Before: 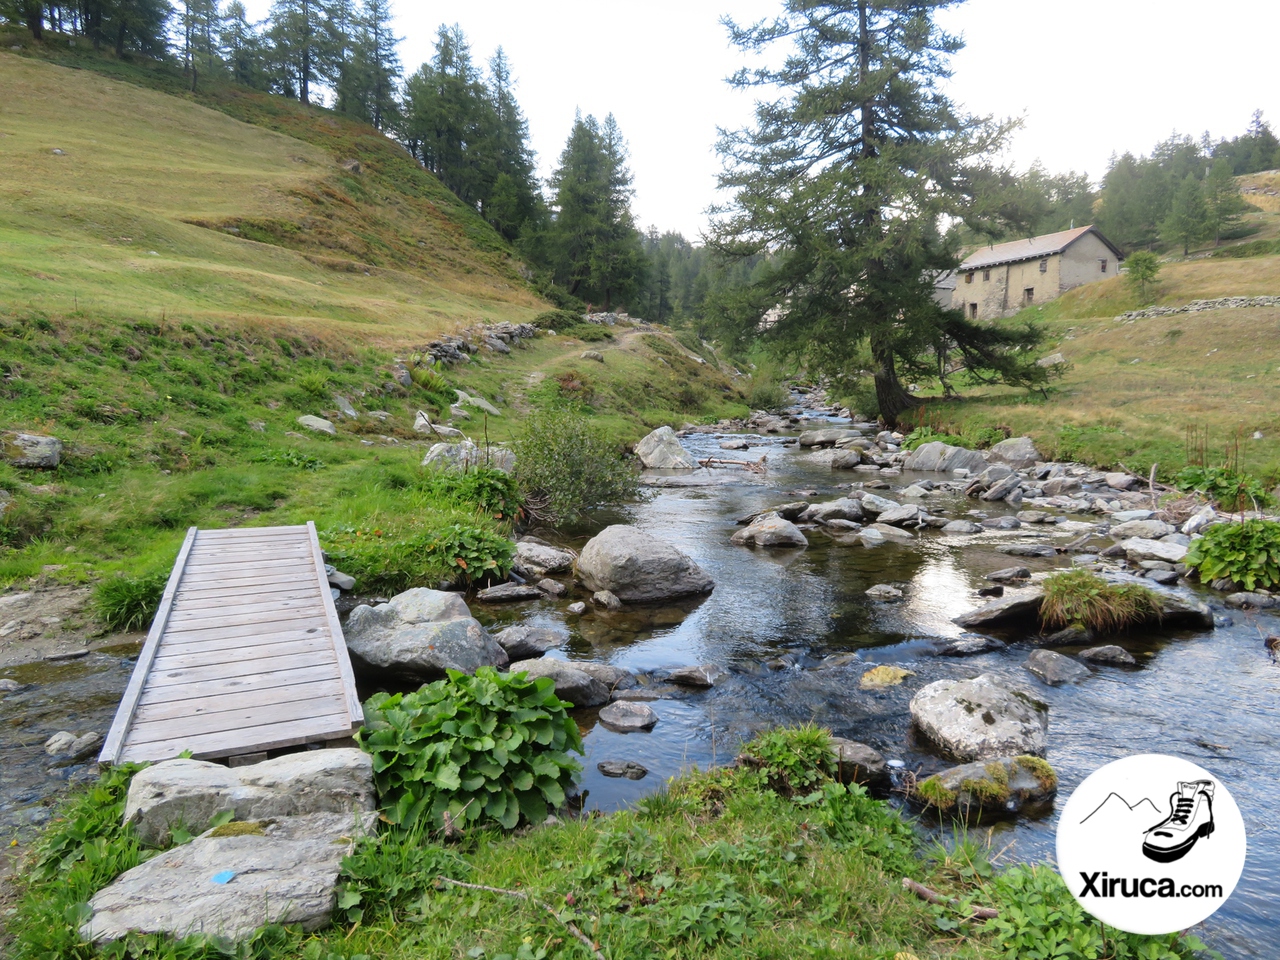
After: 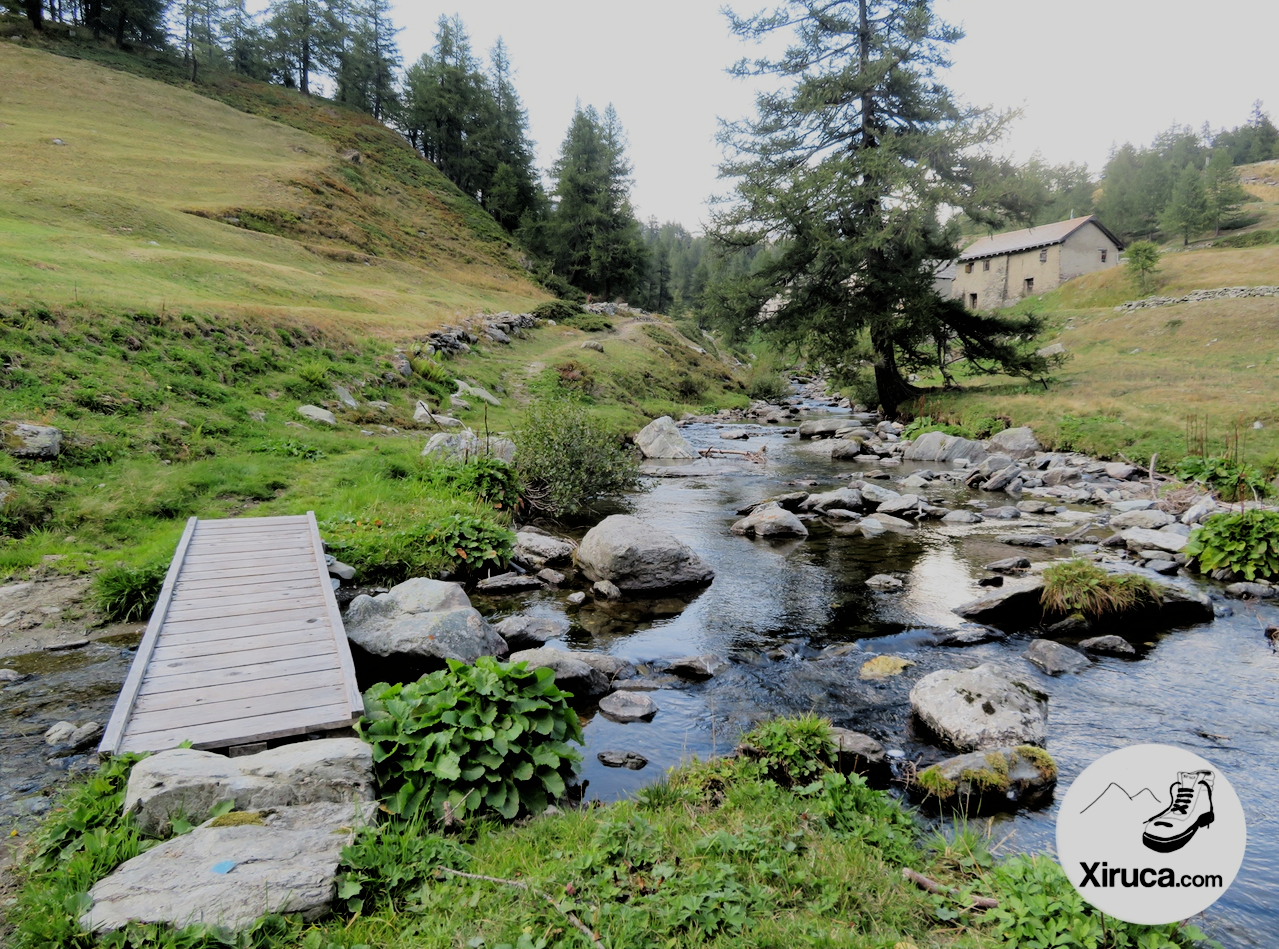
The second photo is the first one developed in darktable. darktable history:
filmic rgb: black relative exposure -4.14 EV, white relative exposure 5.1 EV, hardness 2.11, contrast 1.165
crop: top 1.049%, right 0.001%
